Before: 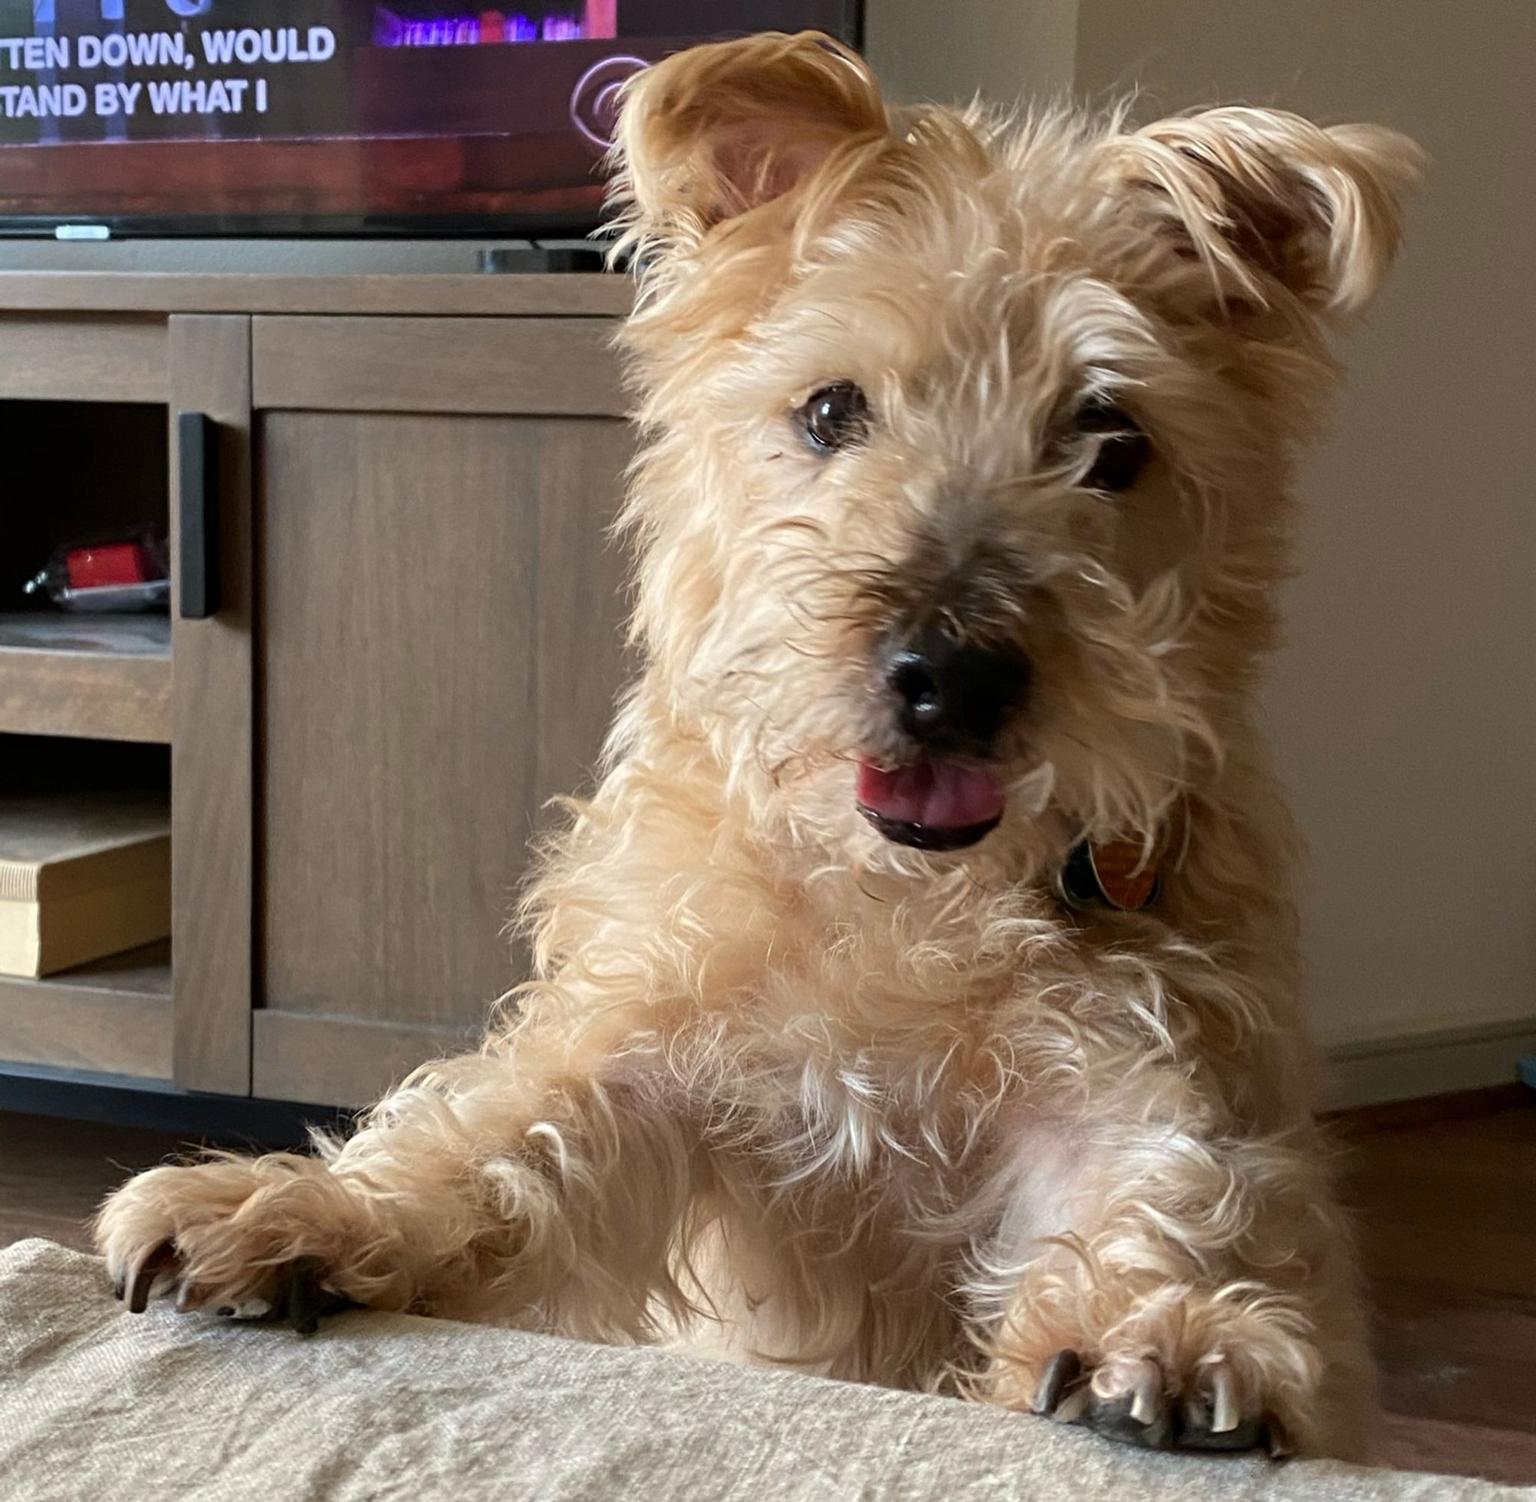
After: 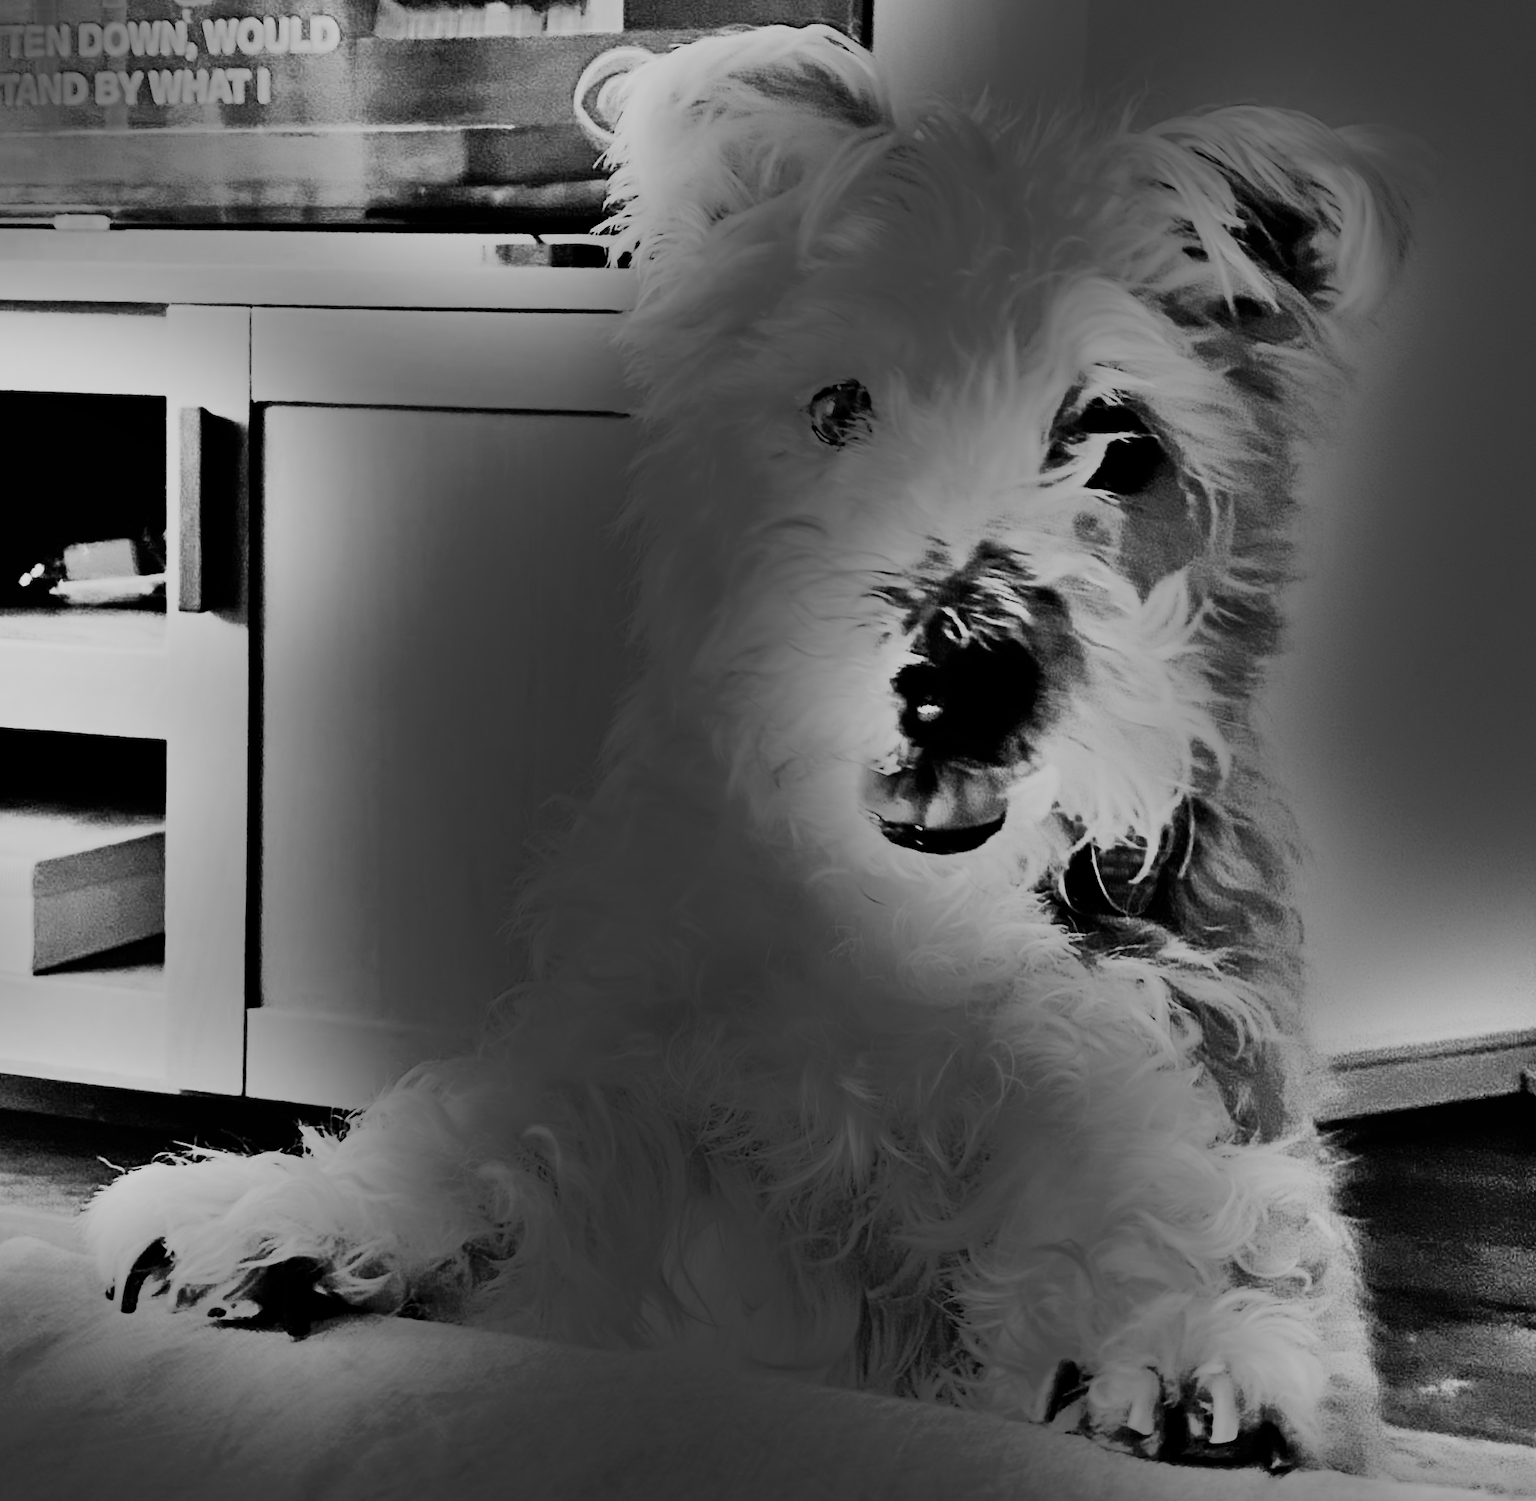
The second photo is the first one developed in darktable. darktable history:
exposure: black level correction 0, exposure 1.75 EV, compensate exposure bias true, compensate highlight preservation false
filmic rgb: black relative exposure -7.65 EV, white relative exposure 4.56 EV, hardness 3.61
tone equalizer: -8 EV -1.08 EV, -7 EV -1.01 EV, -6 EV -0.867 EV, -5 EV -0.578 EV, -3 EV 0.578 EV, -2 EV 0.867 EV, -1 EV 1.01 EV, +0 EV 1.08 EV, edges refinement/feathering 500, mask exposure compensation -1.57 EV, preserve details no
rgb curve: curves: ch0 [(0, 0) (0.21, 0.15) (0.24, 0.21) (0.5, 0.75) (0.75, 0.96) (0.89, 0.99) (1, 1)]; ch1 [(0, 0.02) (0.21, 0.13) (0.25, 0.2) (0.5, 0.67) (0.75, 0.9) (0.89, 0.97) (1, 1)]; ch2 [(0, 0.02) (0.21, 0.13) (0.25, 0.2) (0.5, 0.67) (0.75, 0.9) (0.89, 0.97) (1, 1)], compensate middle gray true
monochrome: on, module defaults
crop and rotate: angle -0.5°
shadows and highlights: radius 123.98, shadows 100, white point adjustment -3, highlights -100, highlights color adjustment 89.84%, soften with gaussian
